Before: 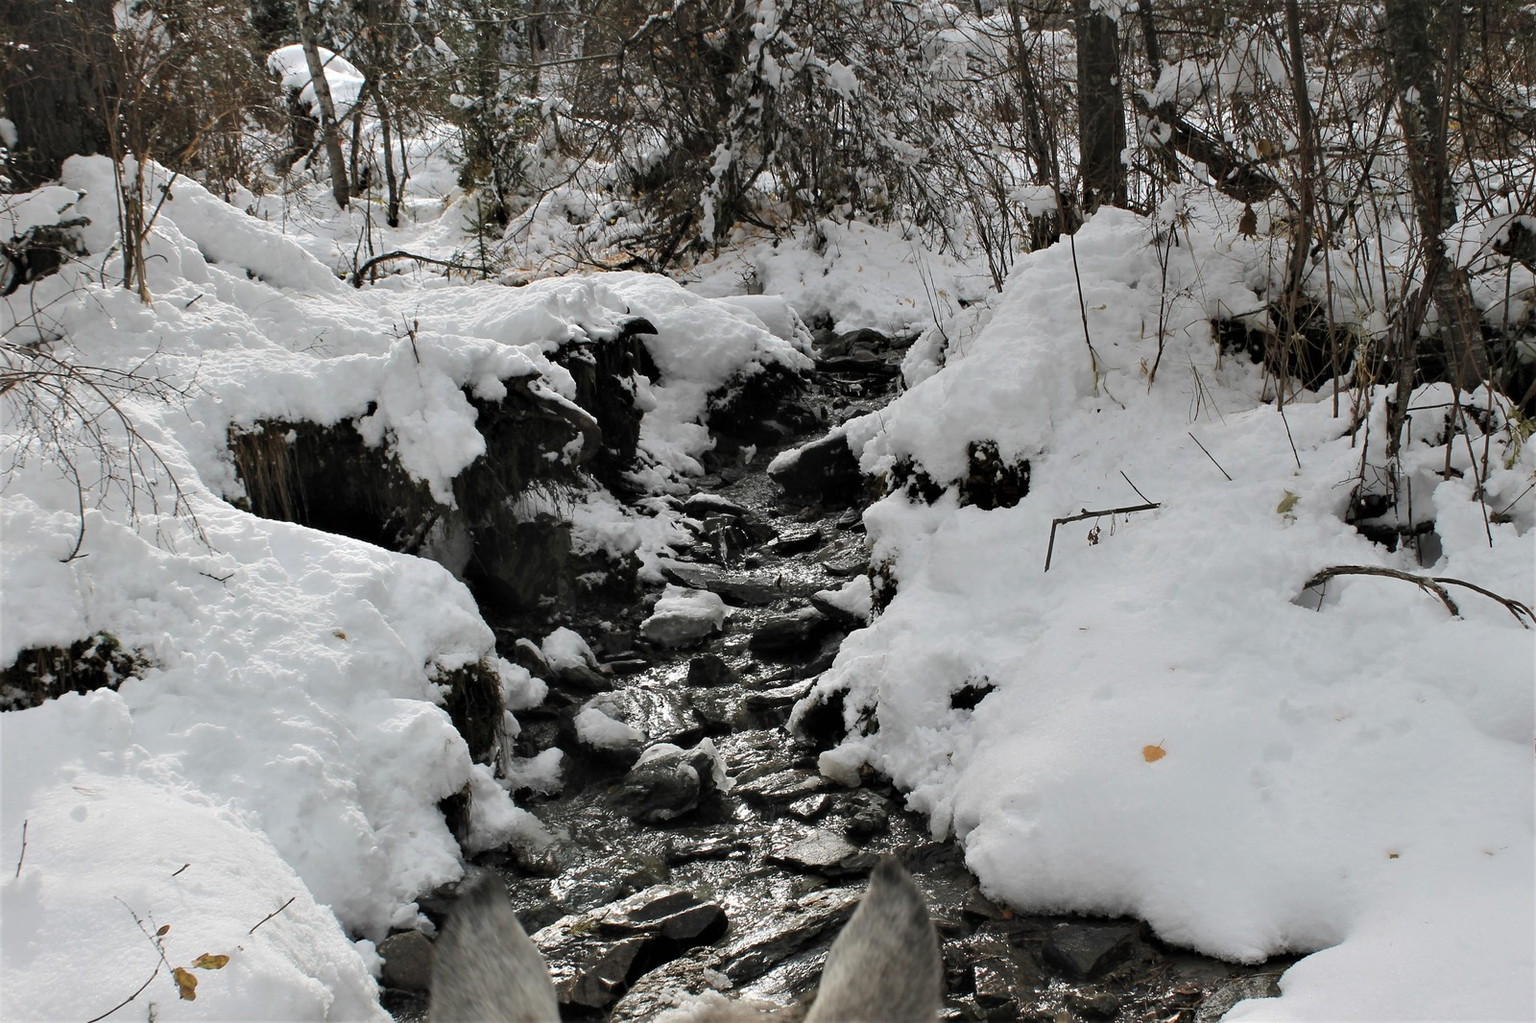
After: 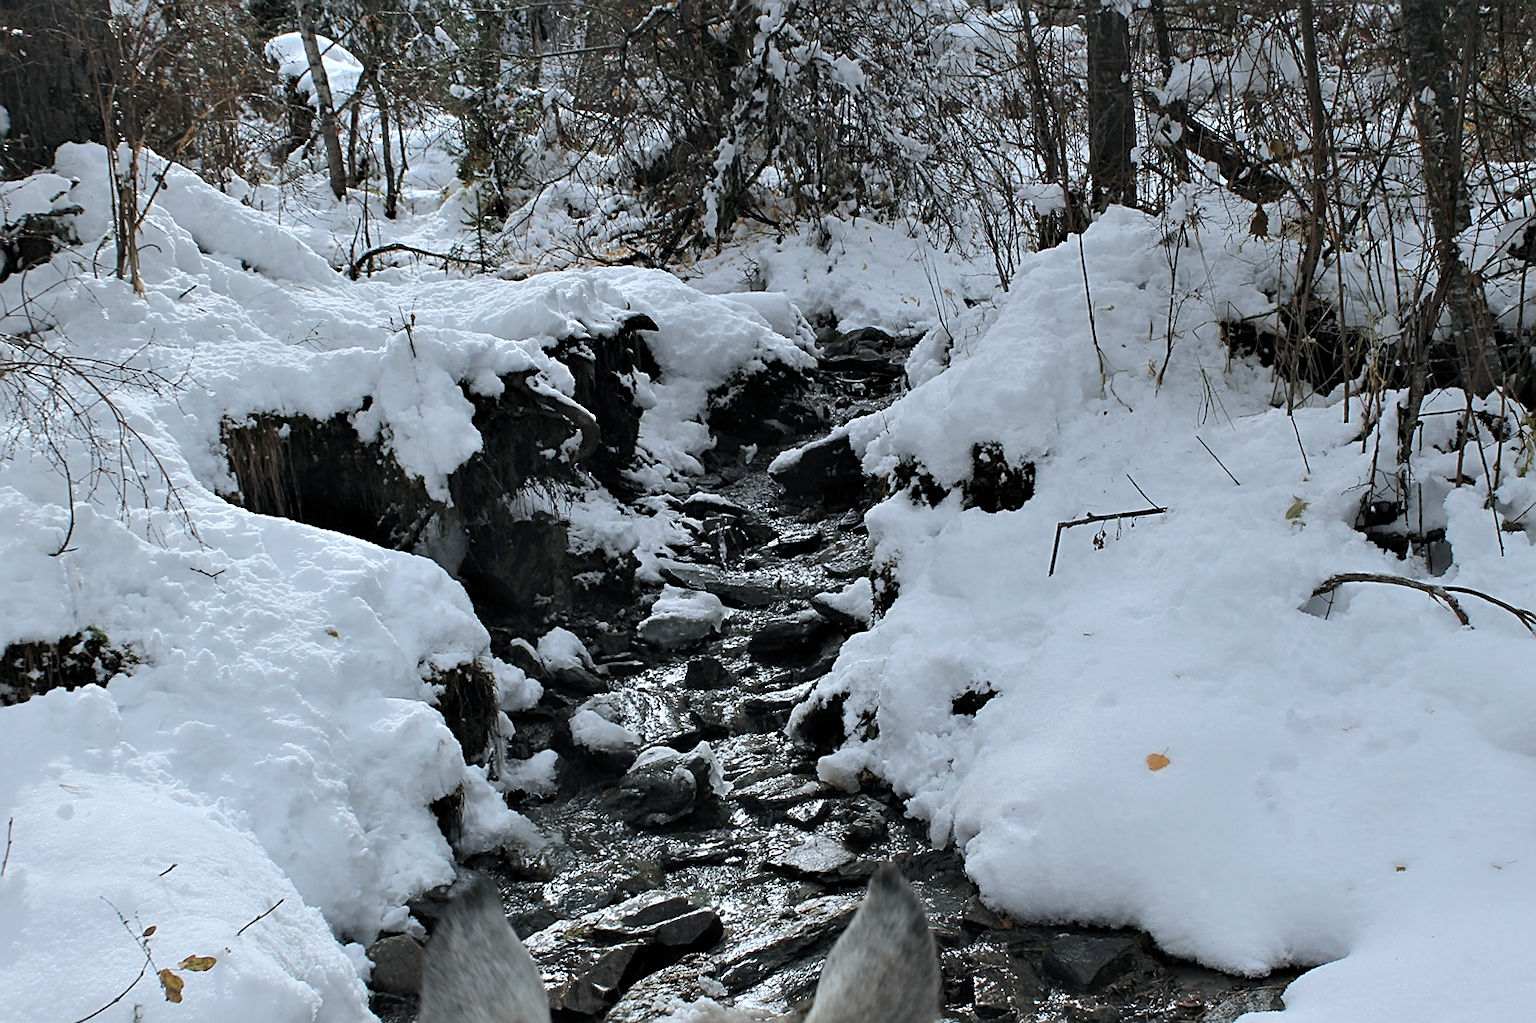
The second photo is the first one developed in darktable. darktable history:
crop and rotate: angle -0.599°
sharpen: on, module defaults
color calibration: illuminant custom, x 0.368, y 0.373, temperature 4344.37 K
